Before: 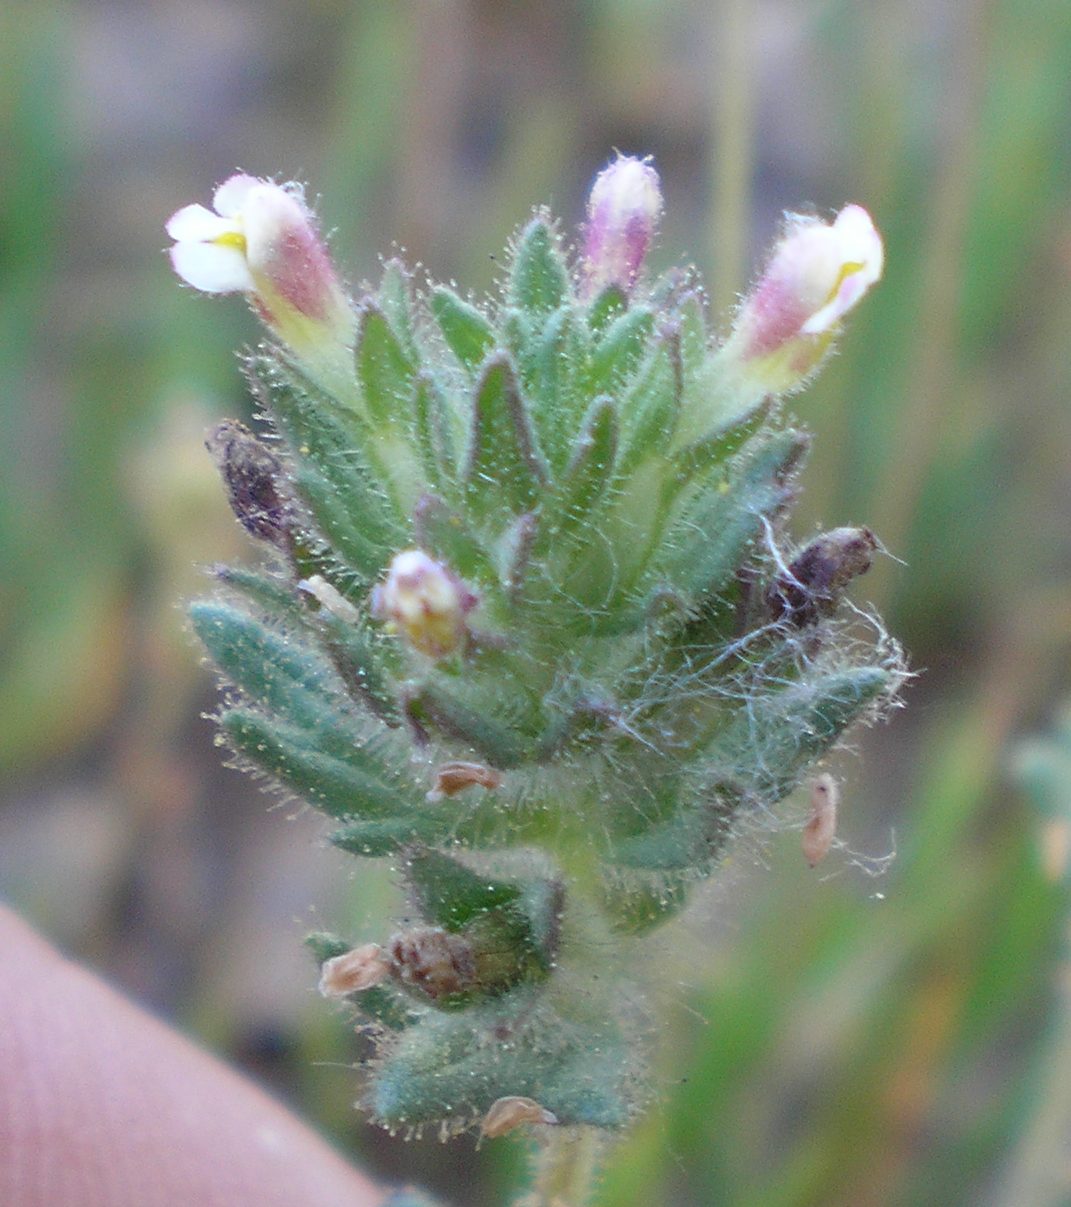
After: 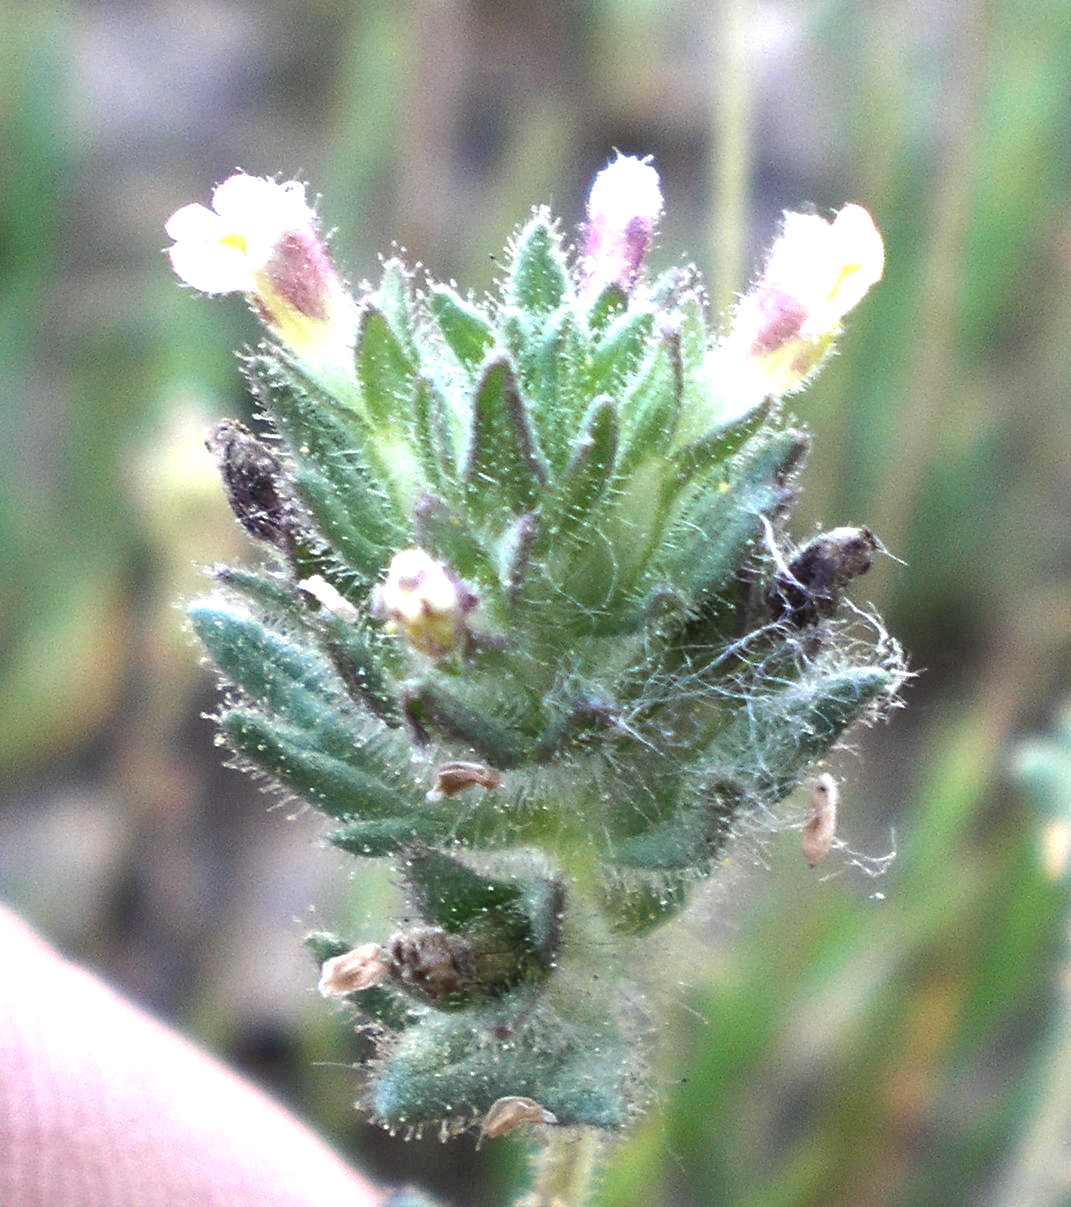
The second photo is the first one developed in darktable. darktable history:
exposure: black level correction 0, exposure 1.099 EV, compensate highlight preservation false
levels: levels [0, 0.618, 1]
